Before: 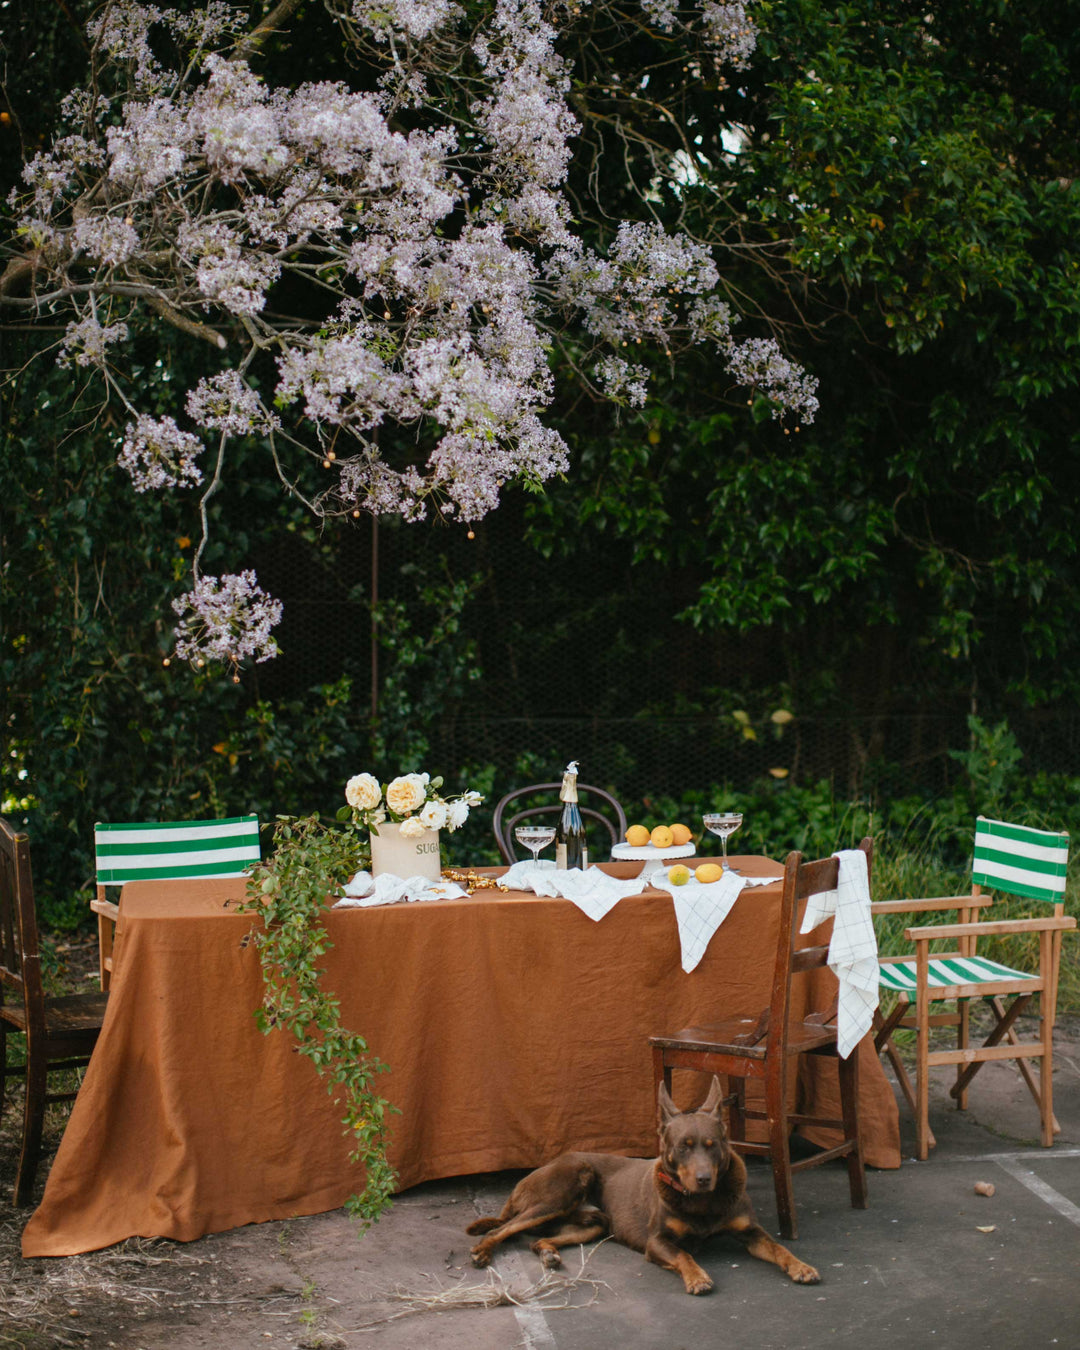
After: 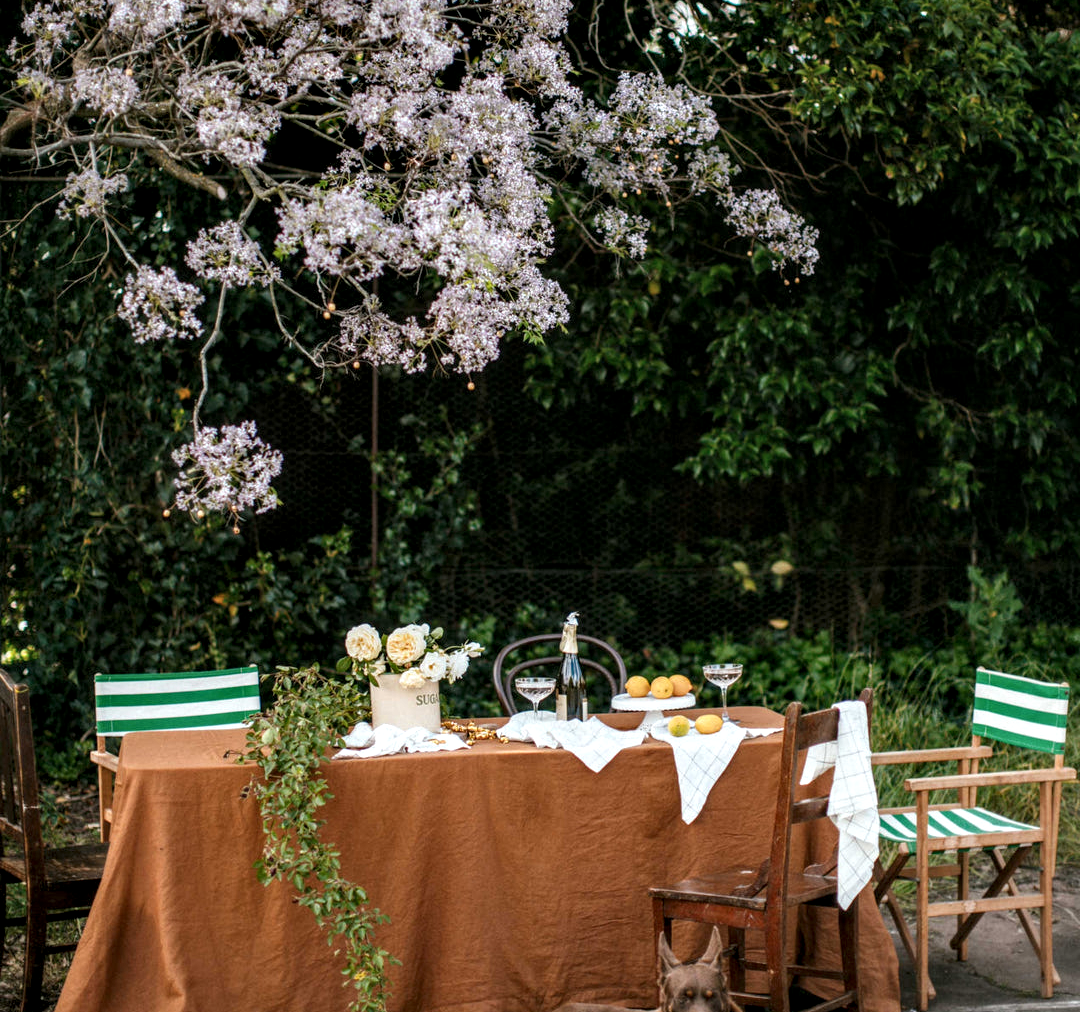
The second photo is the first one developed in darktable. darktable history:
local contrast: highlights 60%, shadows 60%, detail 160%
crop: top 11.038%, bottom 13.962%
